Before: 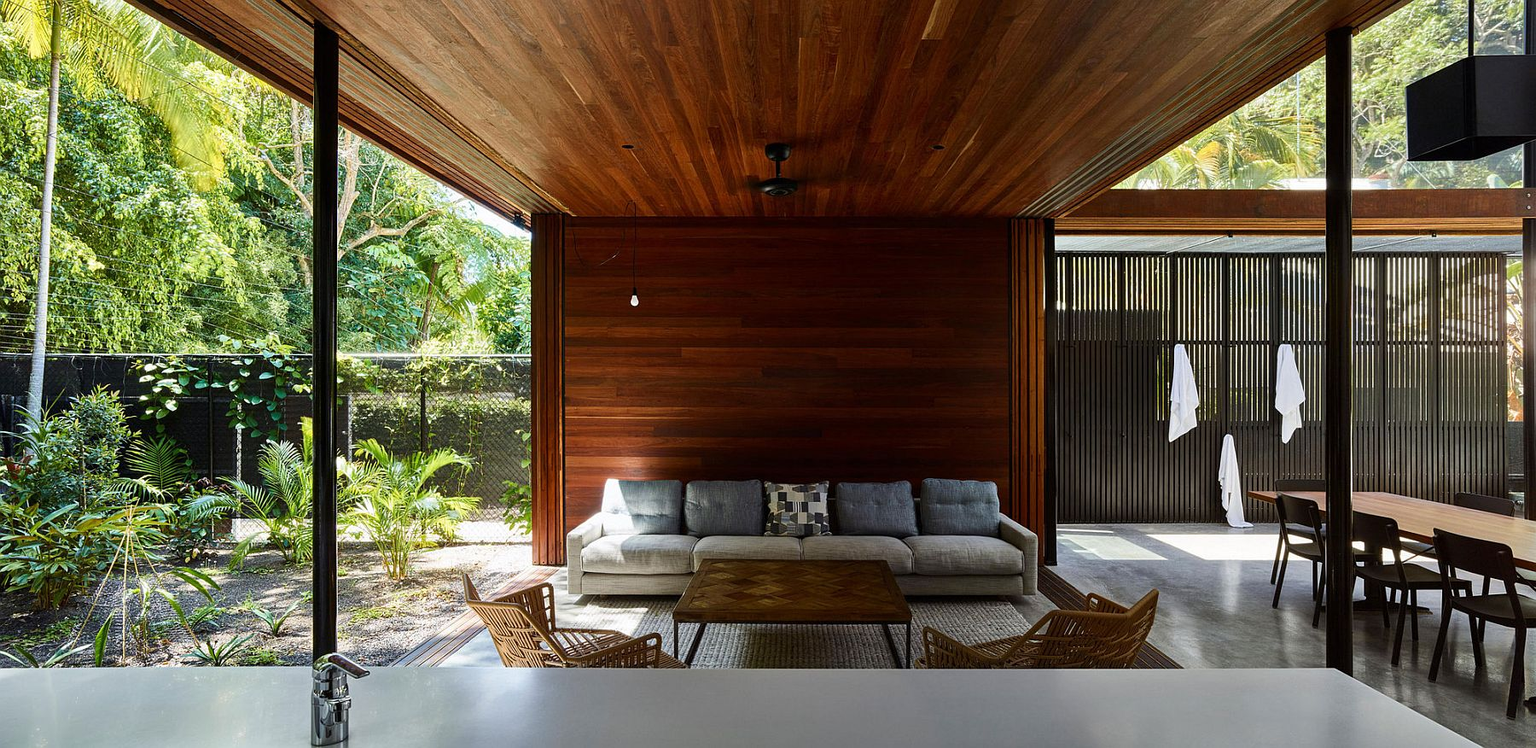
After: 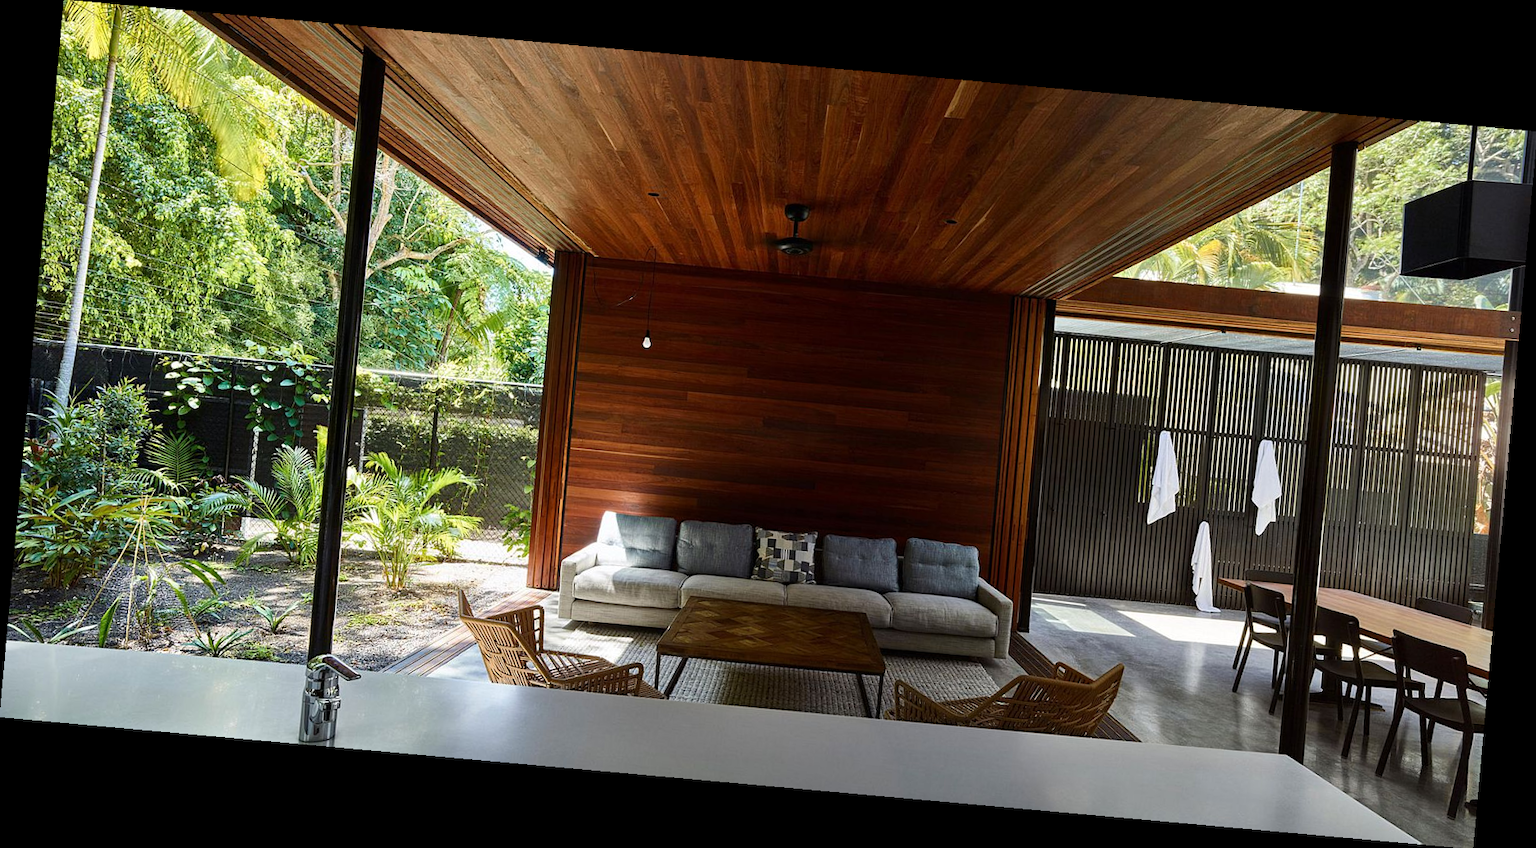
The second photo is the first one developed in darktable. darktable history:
tone equalizer: on, module defaults
rotate and perspective: rotation 5.12°, automatic cropping off
